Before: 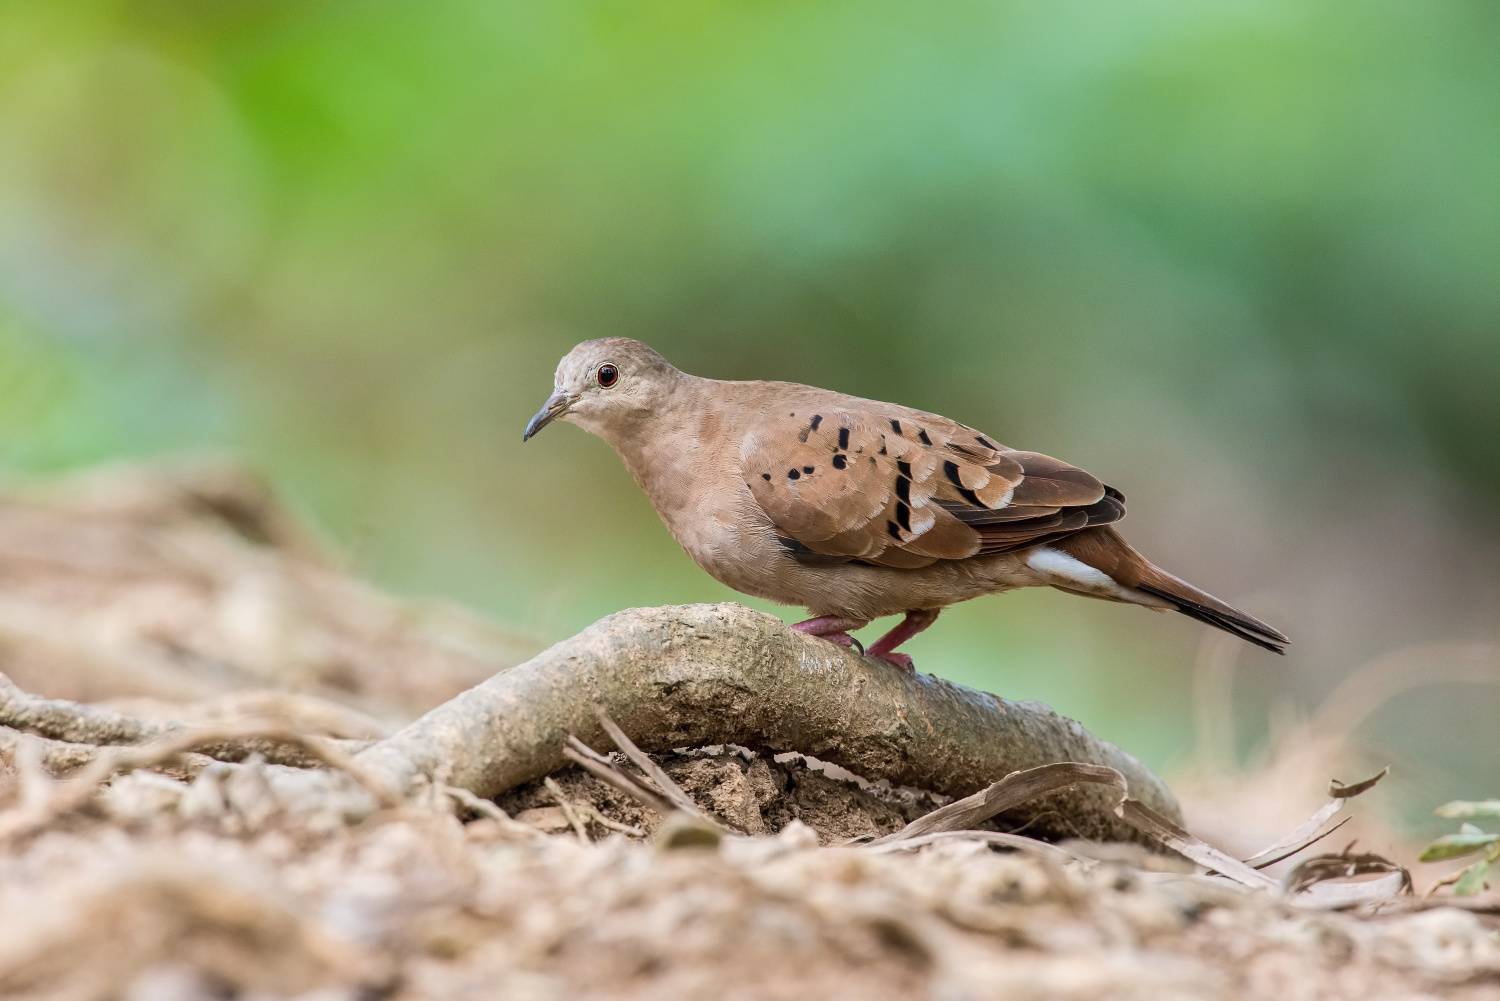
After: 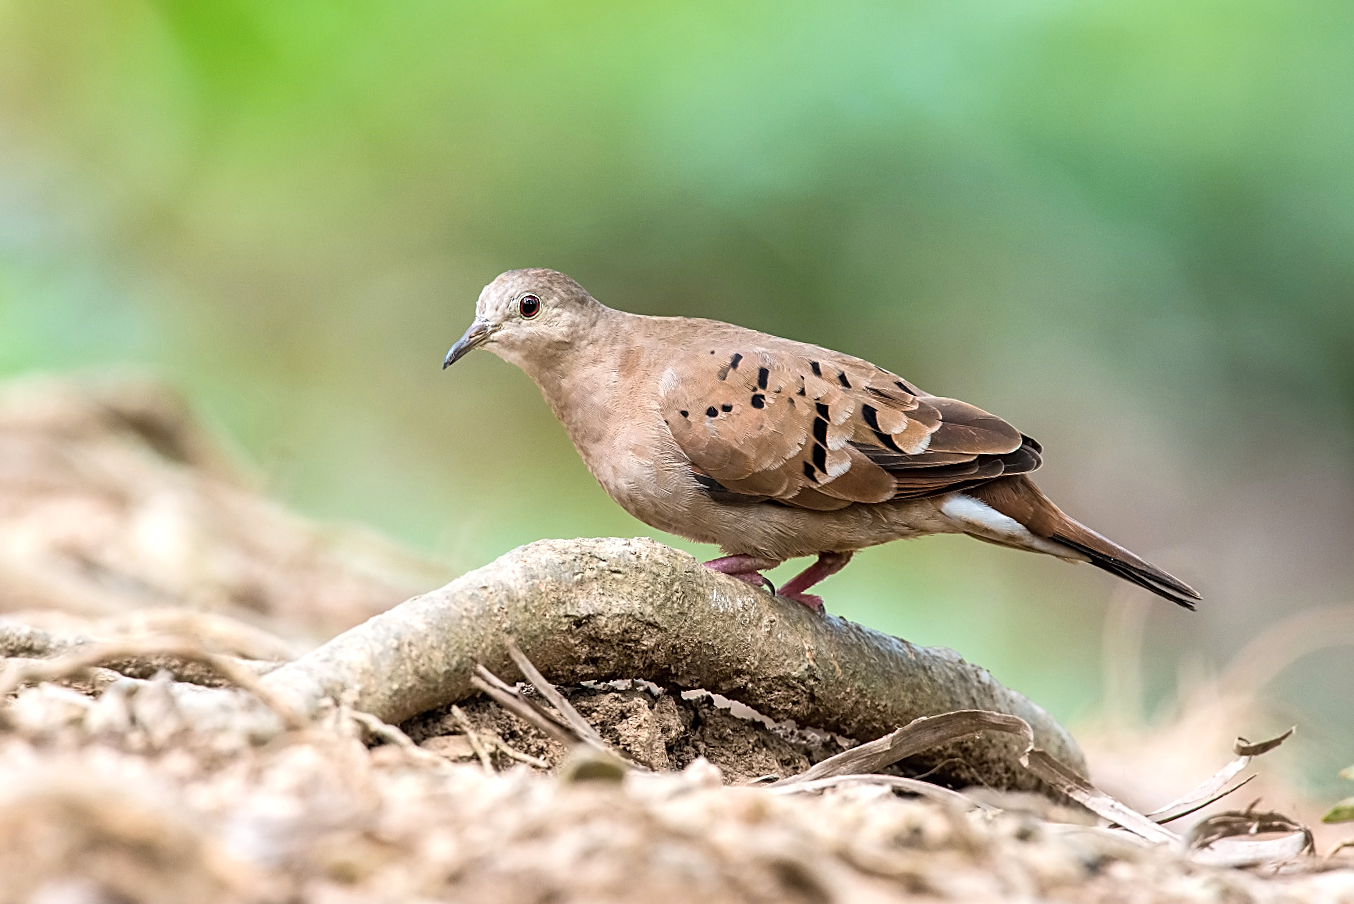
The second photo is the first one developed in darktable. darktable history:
crop and rotate: angle -2.15°, left 3.09%, top 4.032%, right 1.59%, bottom 0.618%
sharpen: on, module defaults
contrast brightness saturation: contrast 0.009, saturation -0.054
tone equalizer: -8 EV -0.423 EV, -7 EV -0.426 EV, -6 EV -0.345 EV, -5 EV -0.24 EV, -3 EV 0.255 EV, -2 EV 0.309 EV, -1 EV 0.378 EV, +0 EV 0.41 EV
